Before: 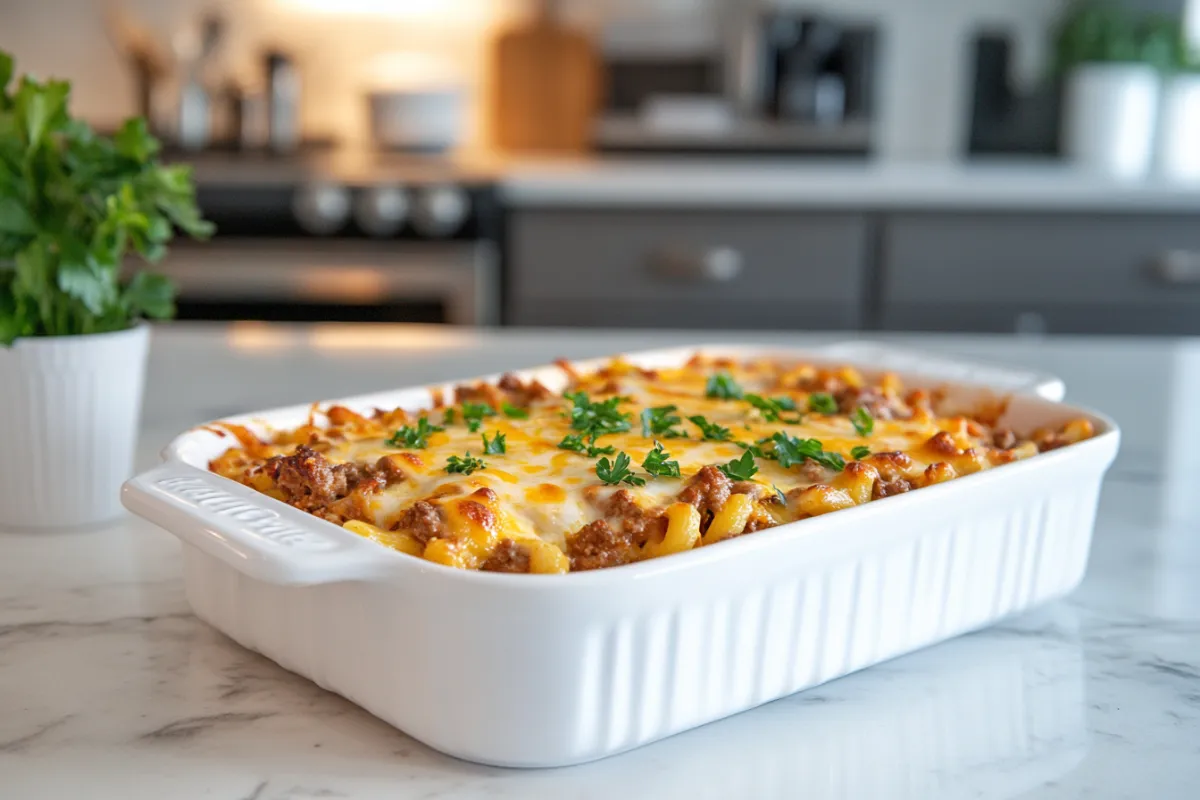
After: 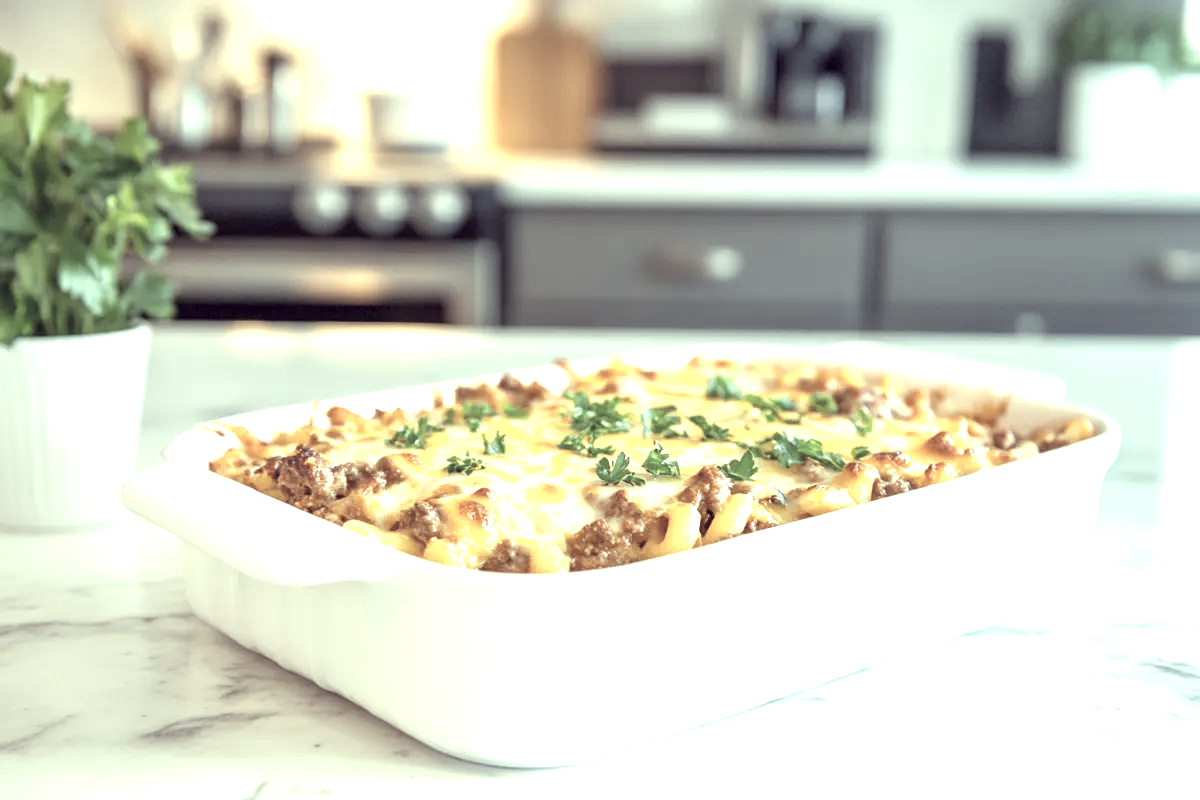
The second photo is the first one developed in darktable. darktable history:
exposure: black level correction 0.001, exposure 1.399 EV, compensate exposure bias true, compensate highlight preservation false
color correction: highlights a* -20.67, highlights b* 20.39, shadows a* 19.71, shadows b* -20.96, saturation 0.448
